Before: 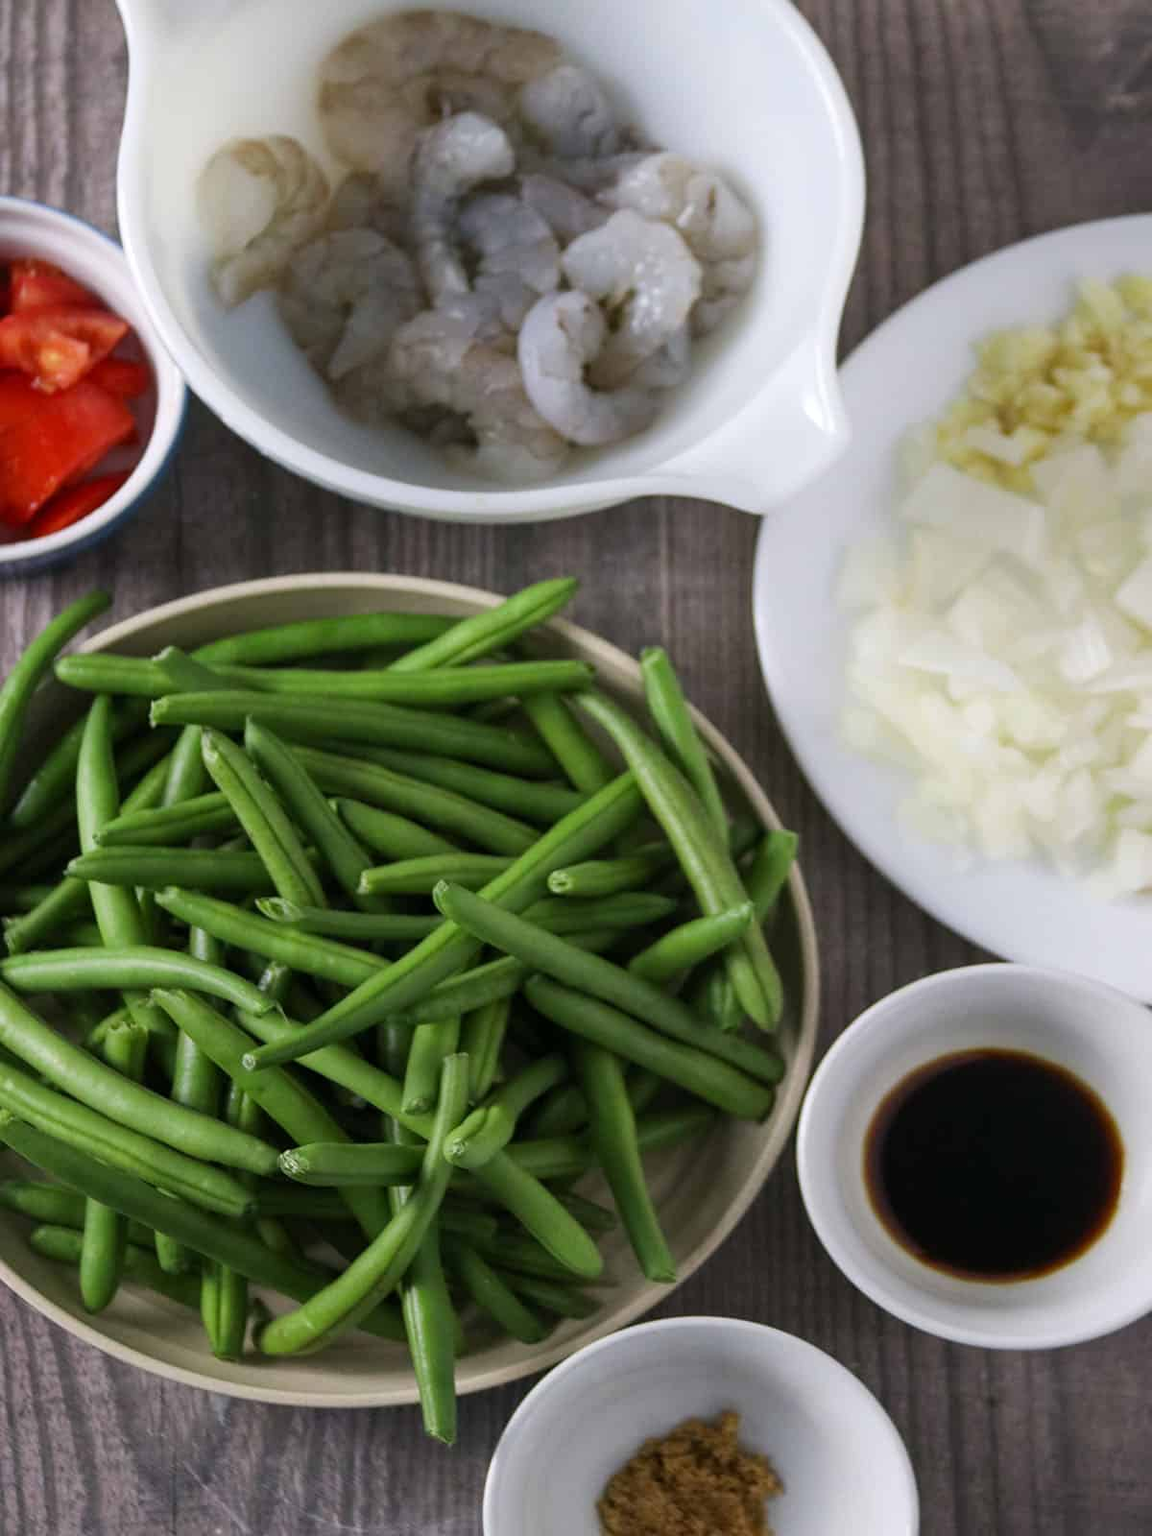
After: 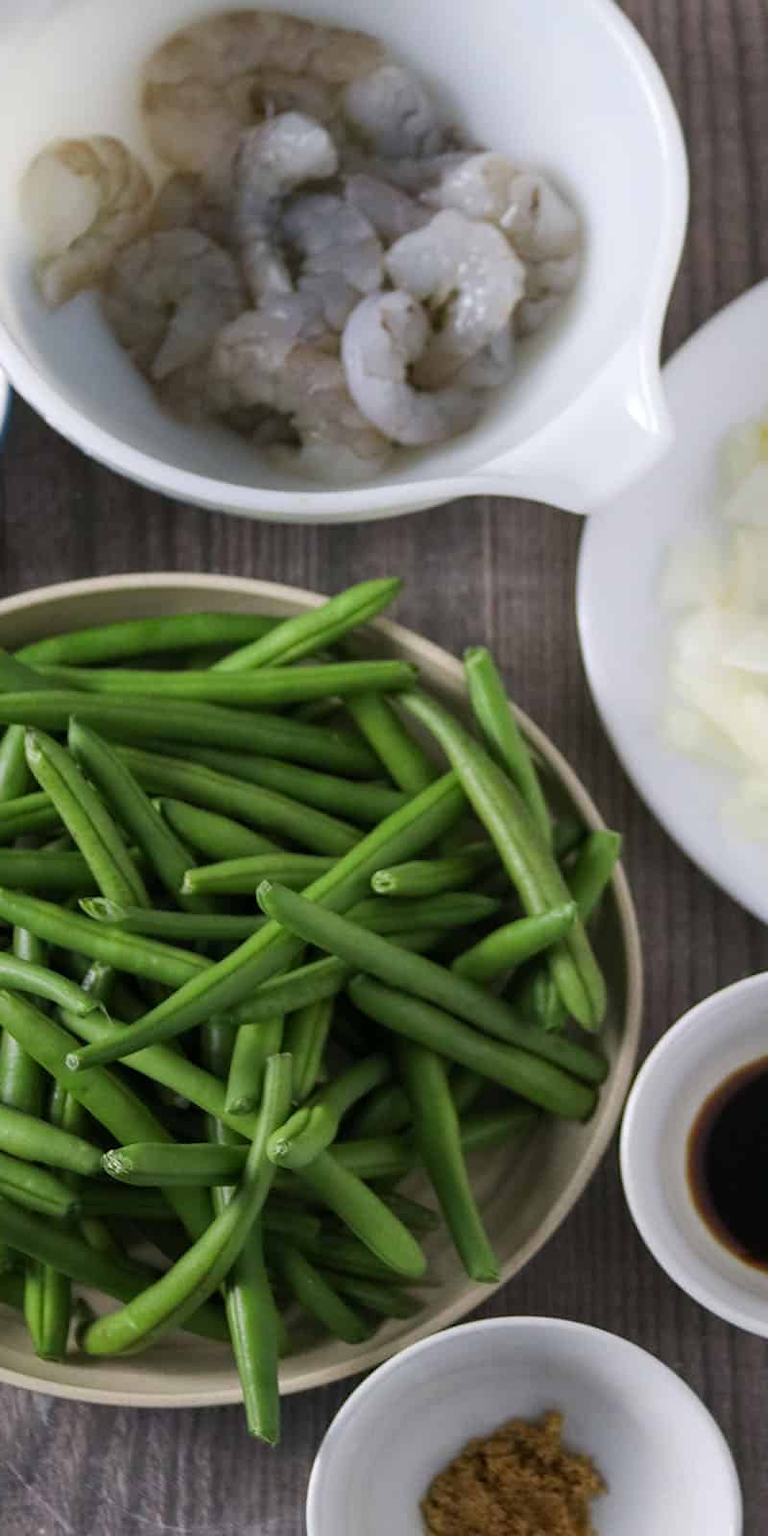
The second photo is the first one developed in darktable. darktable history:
crop: left 15.381%, right 17.898%
